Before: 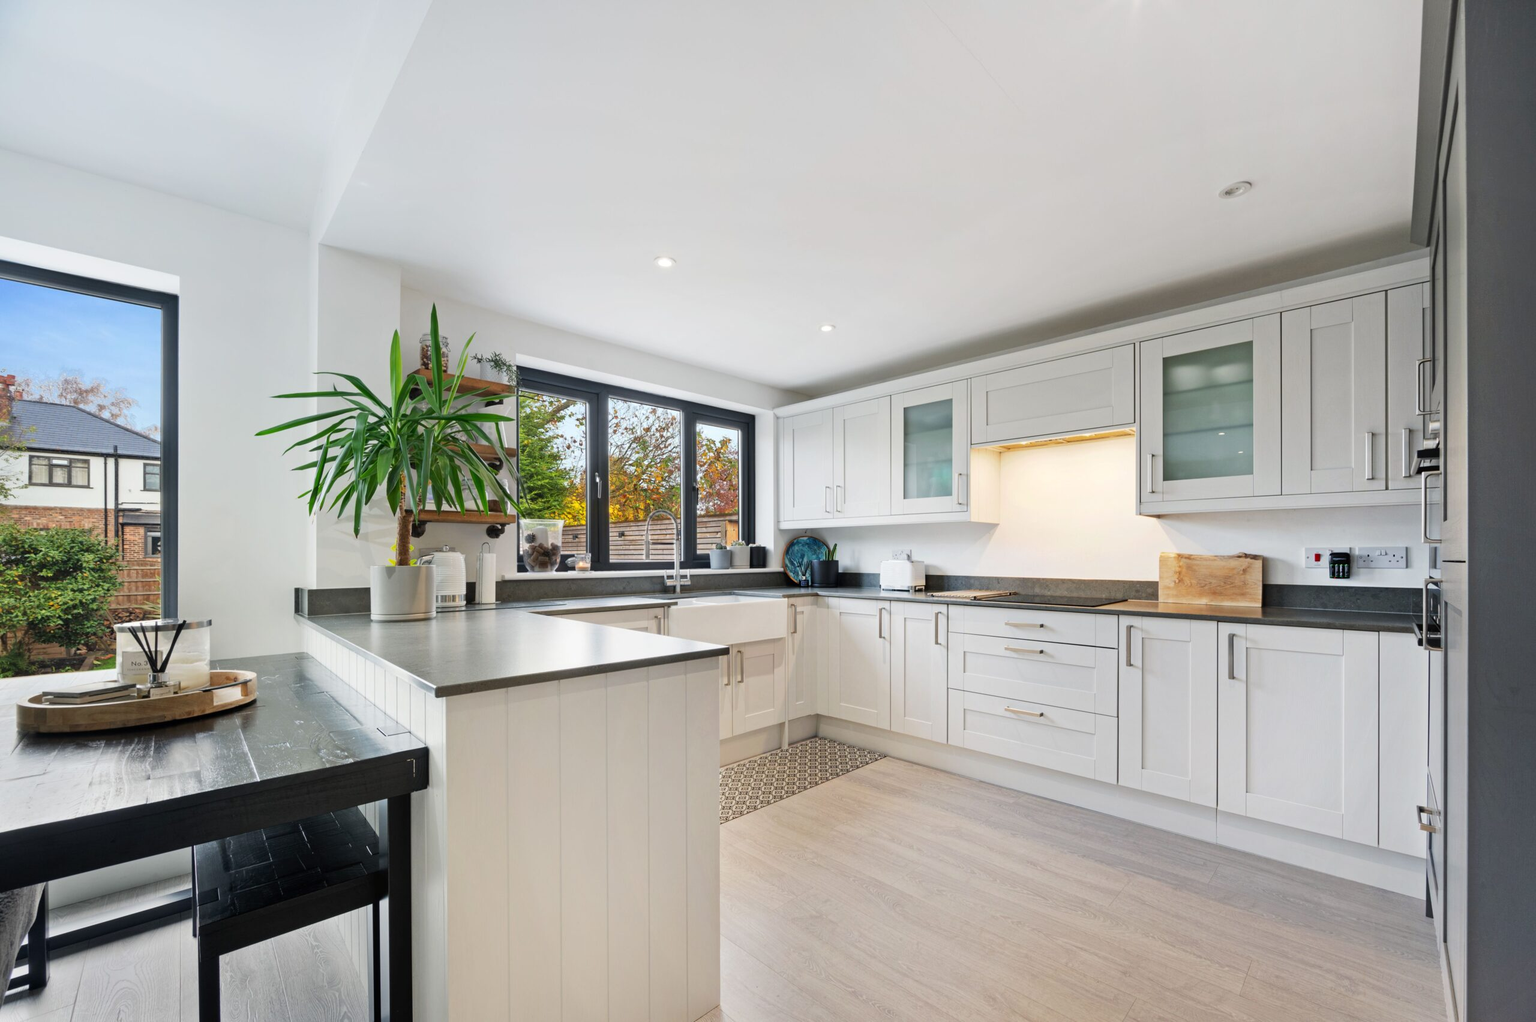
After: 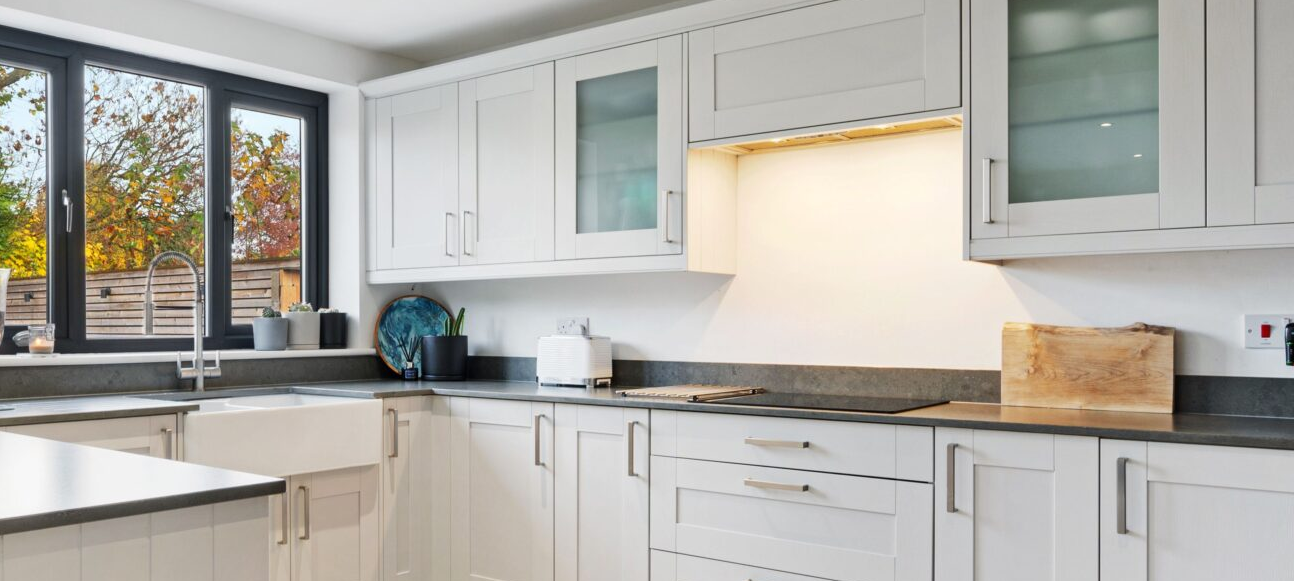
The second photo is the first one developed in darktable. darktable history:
crop: left 36.355%, top 35.118%, right 13.068%, bottom 30.728%
